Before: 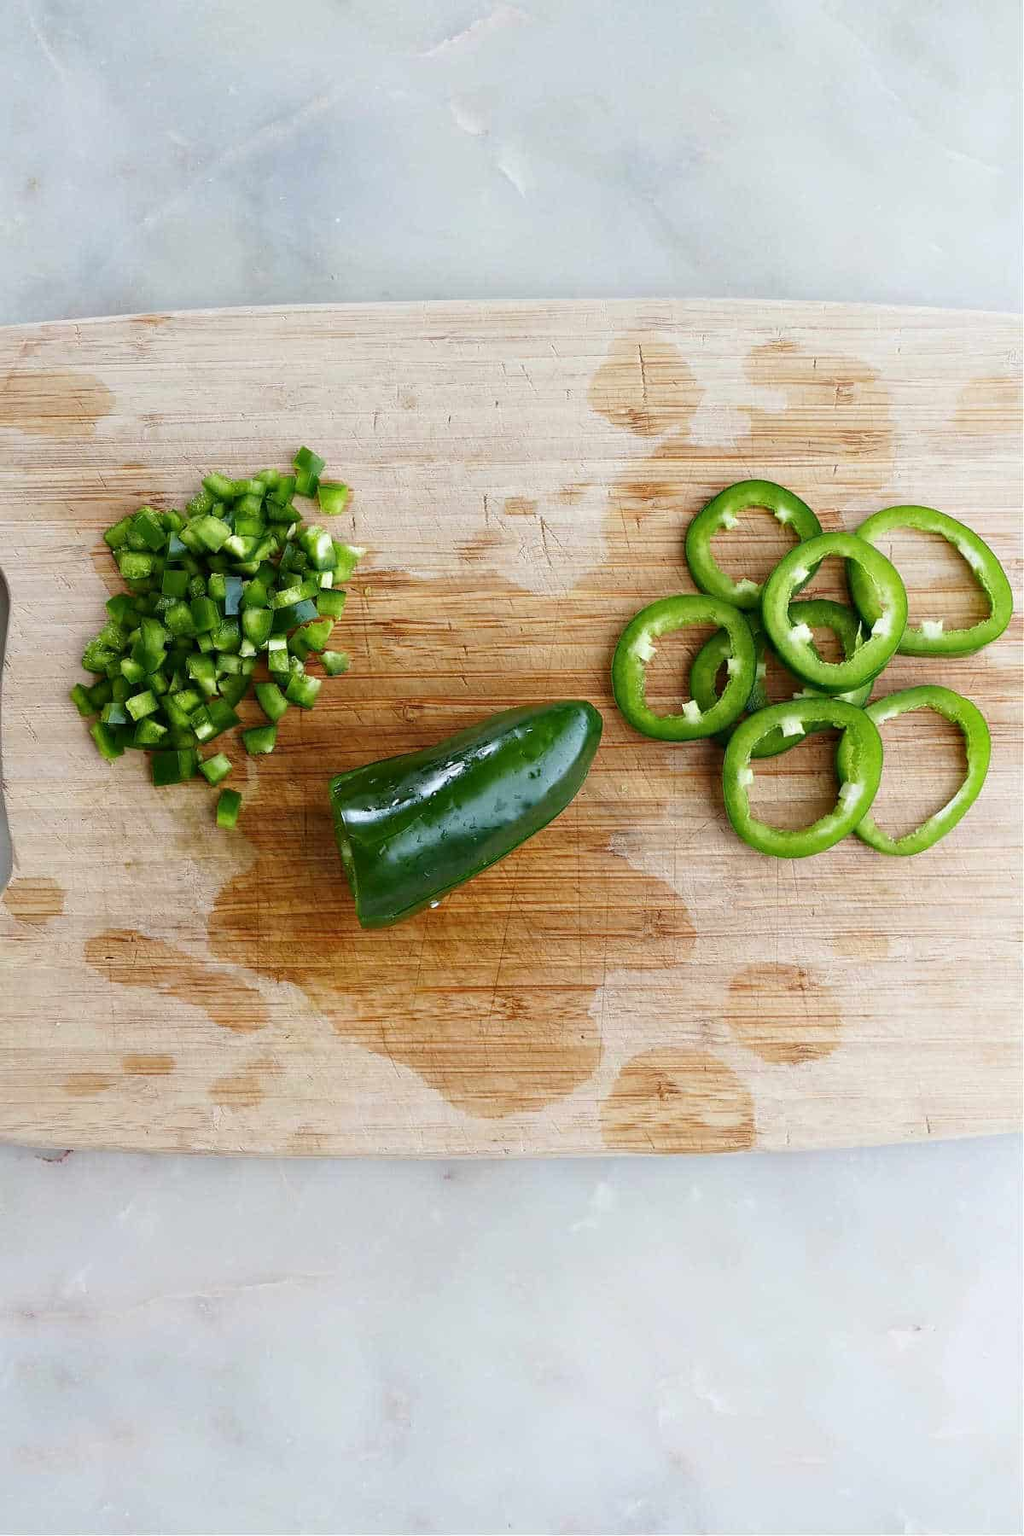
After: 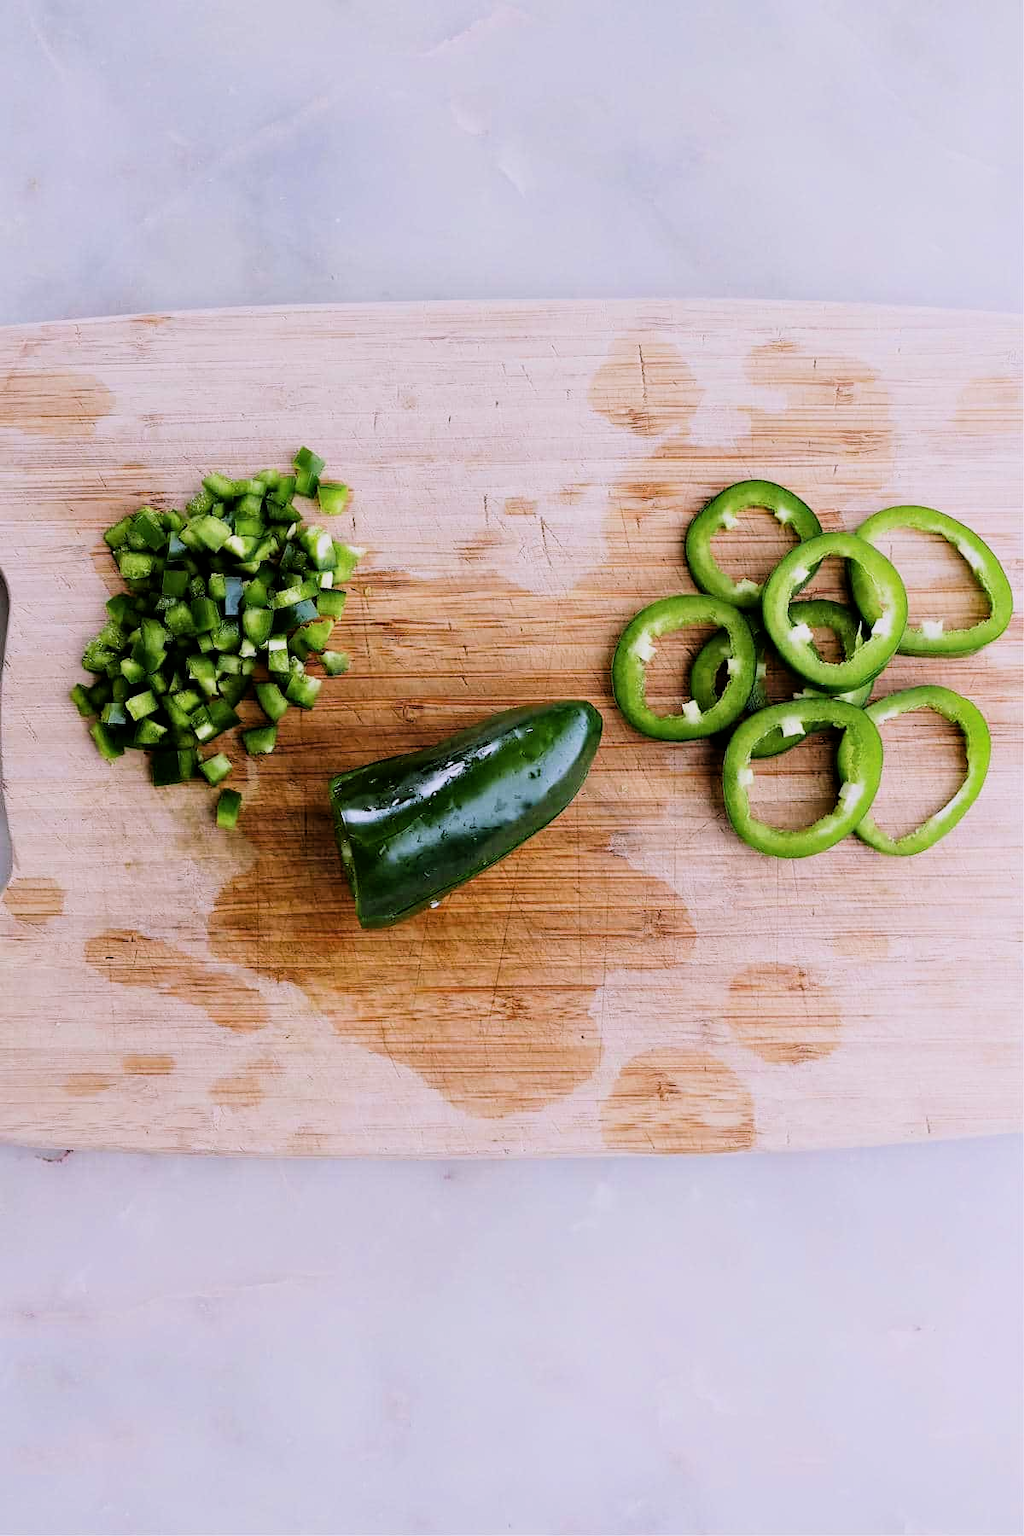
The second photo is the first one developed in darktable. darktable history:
filmic rgb: black relative exposure -5 EV, hardness 2.88, contrast 1.3
white balance: red 1.066, blue 1.119
